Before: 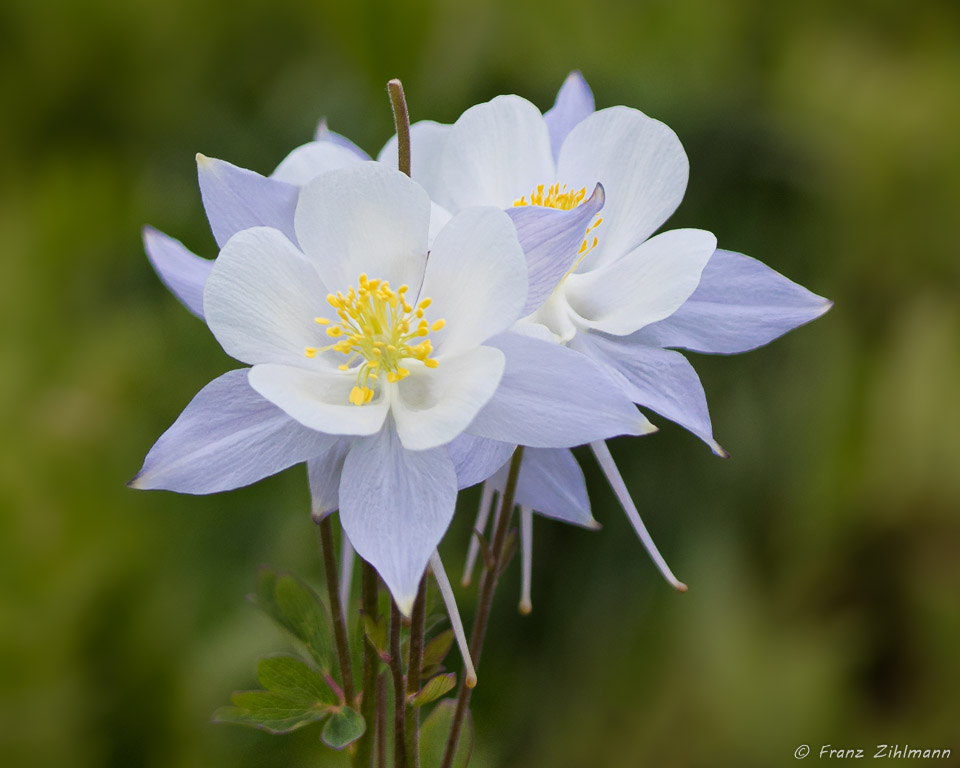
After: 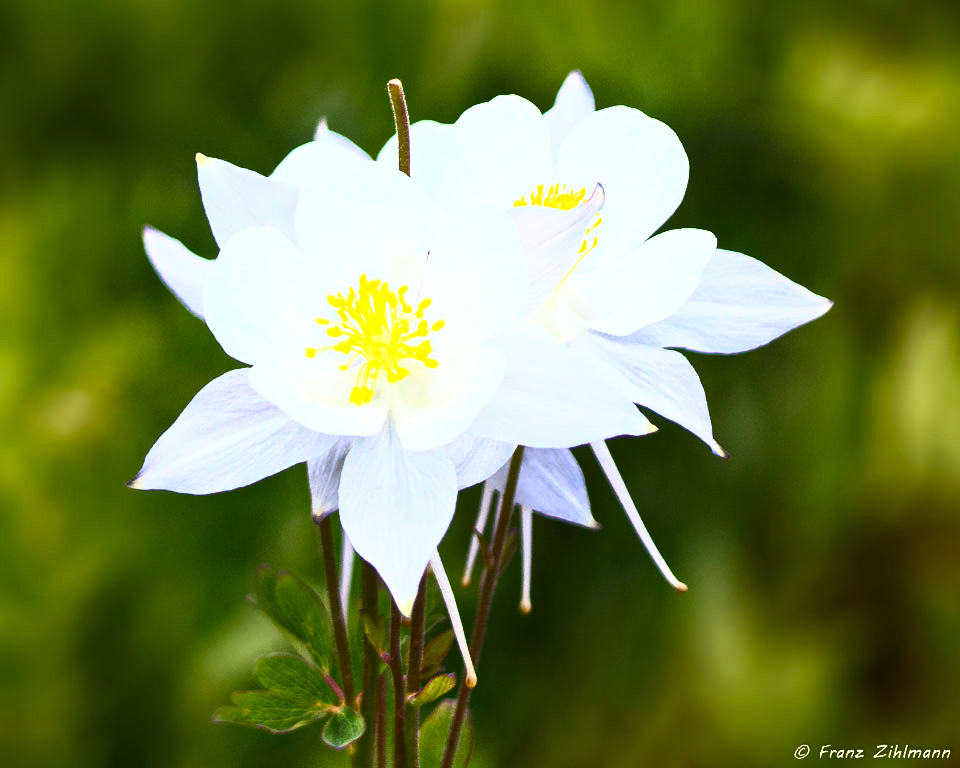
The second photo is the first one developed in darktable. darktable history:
color correction: highlights a* -2.68, highlights b* 2.57
local contrast: highlights 100%, shadows 100%, detail 120%, midtone range 0.2
contrast brightness saturation: contrast 0.83, brightness 0.59, saturation 0.59
